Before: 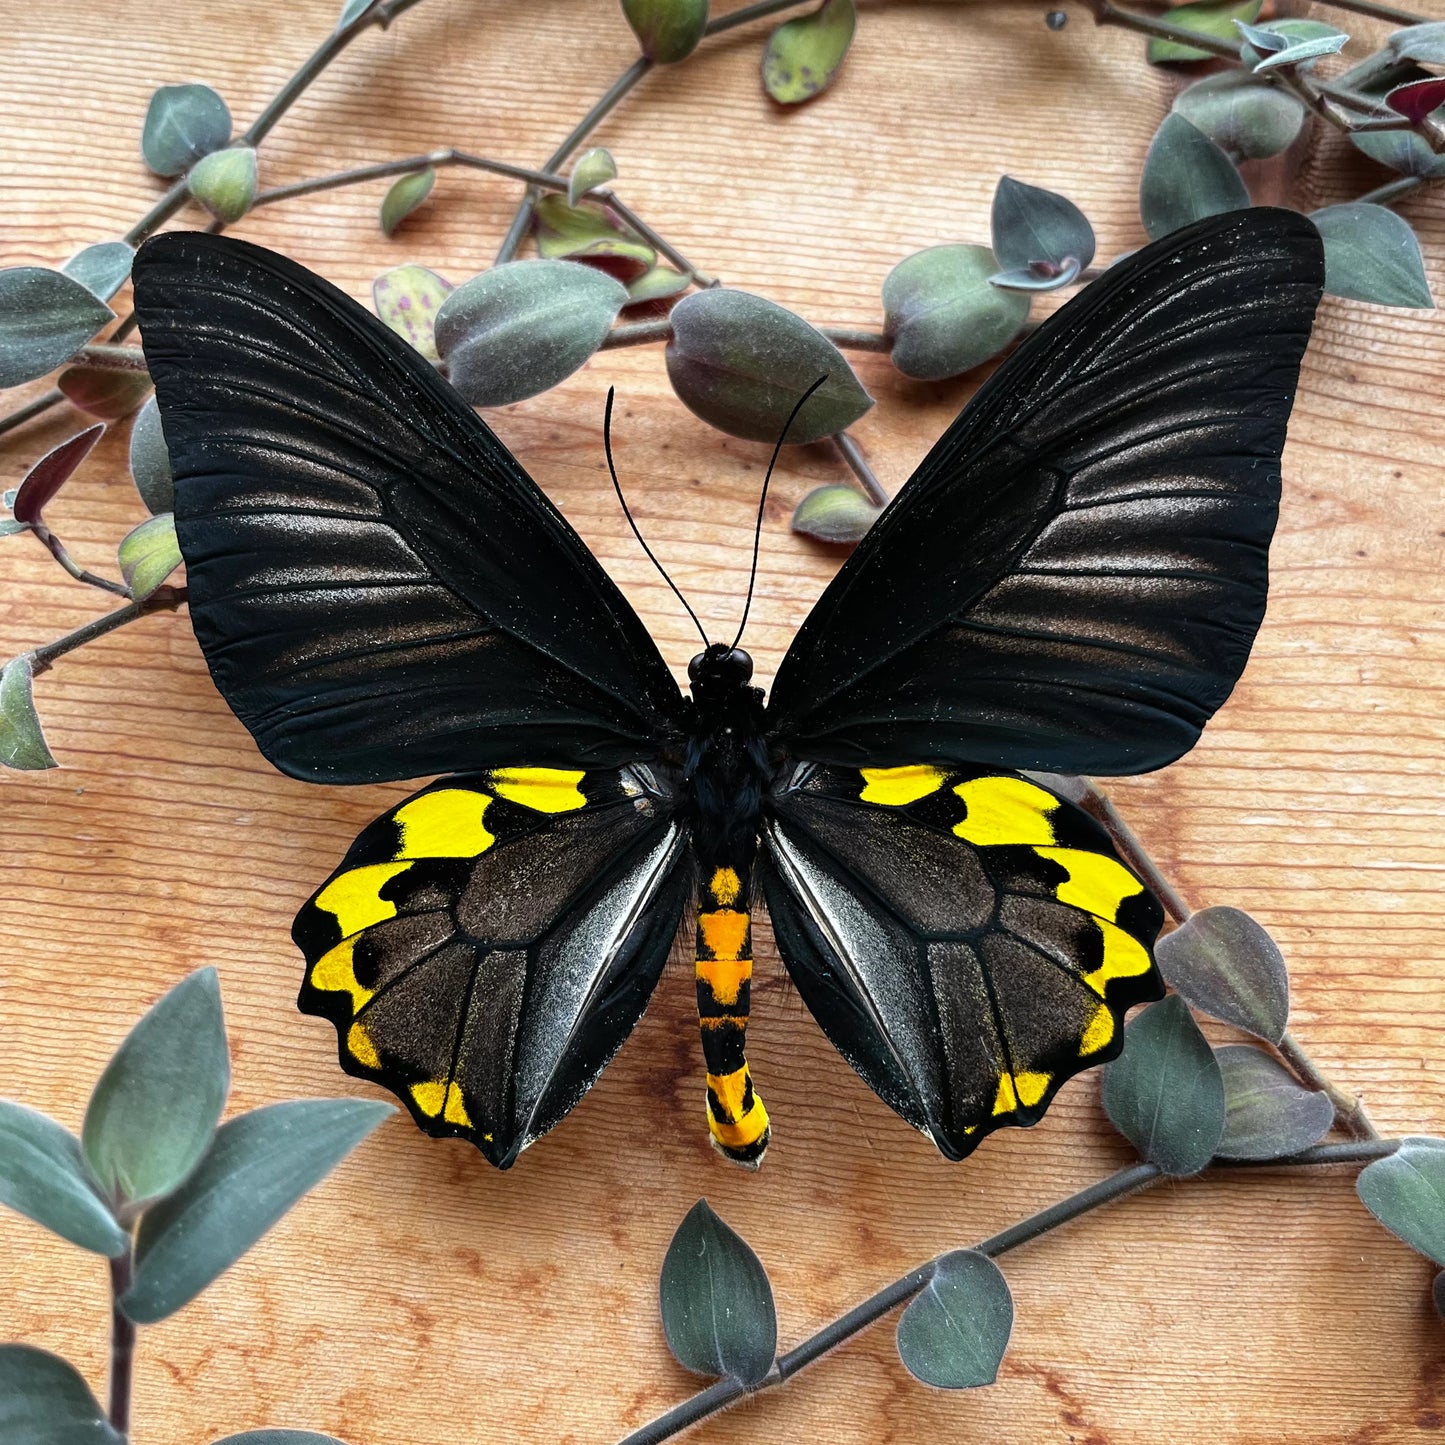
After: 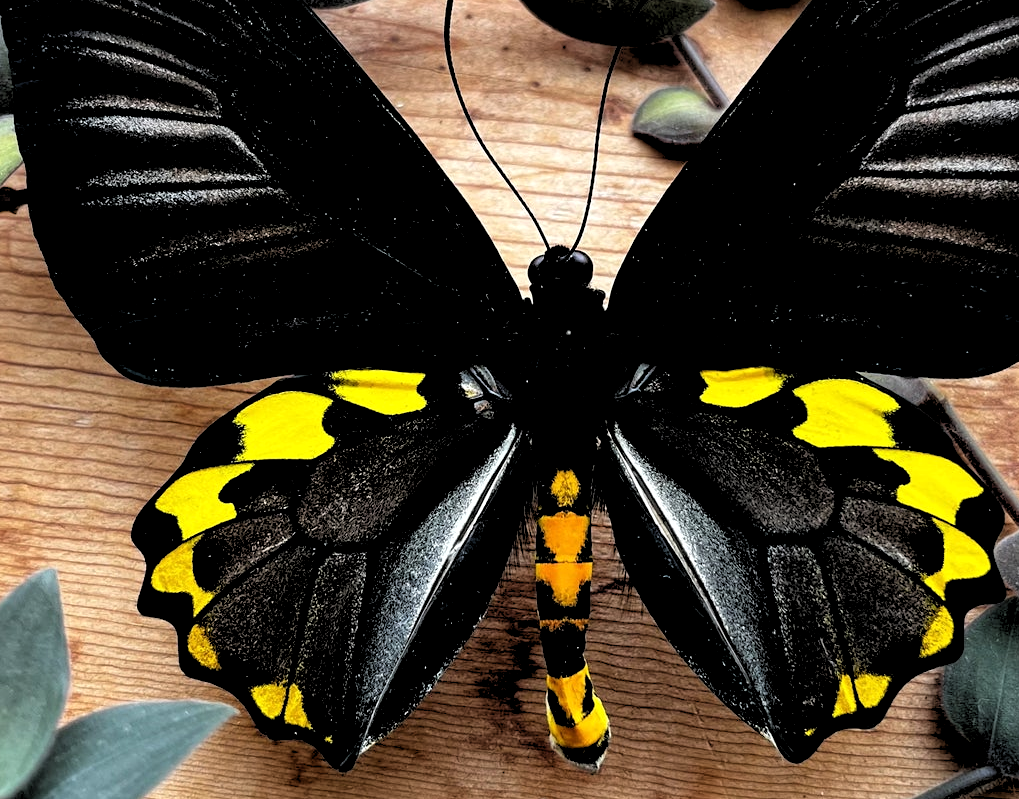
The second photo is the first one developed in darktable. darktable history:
rgb levels: levels [[0.034, 0.472, 0.904], [0, 0.5, 1], [0, 0.5, 1]]
crop: left 11.123%, top 27.61%, right 18.3%, bottom 17.034%
